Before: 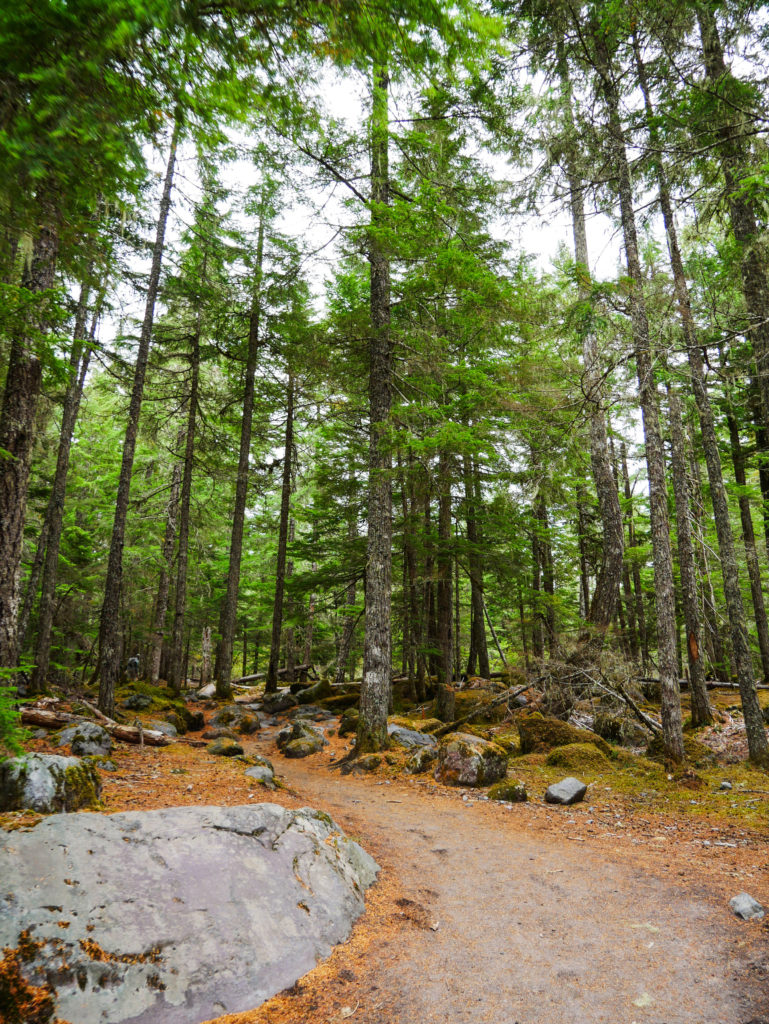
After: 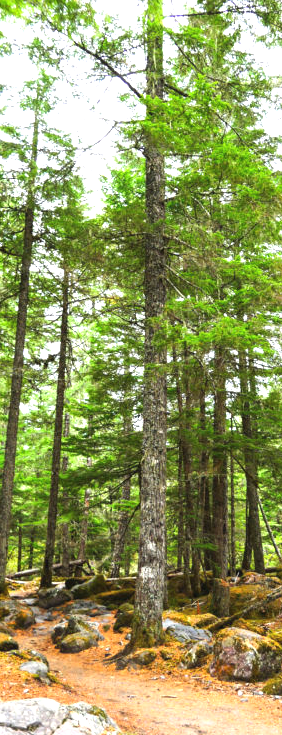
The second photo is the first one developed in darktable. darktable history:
crop and rotate: left 29.375%, top 10.325%, right 33.944%, bottom 17.822%
exposure: black level correction -0.002, exposure 1.109 EV, compensate highlight preservation false
